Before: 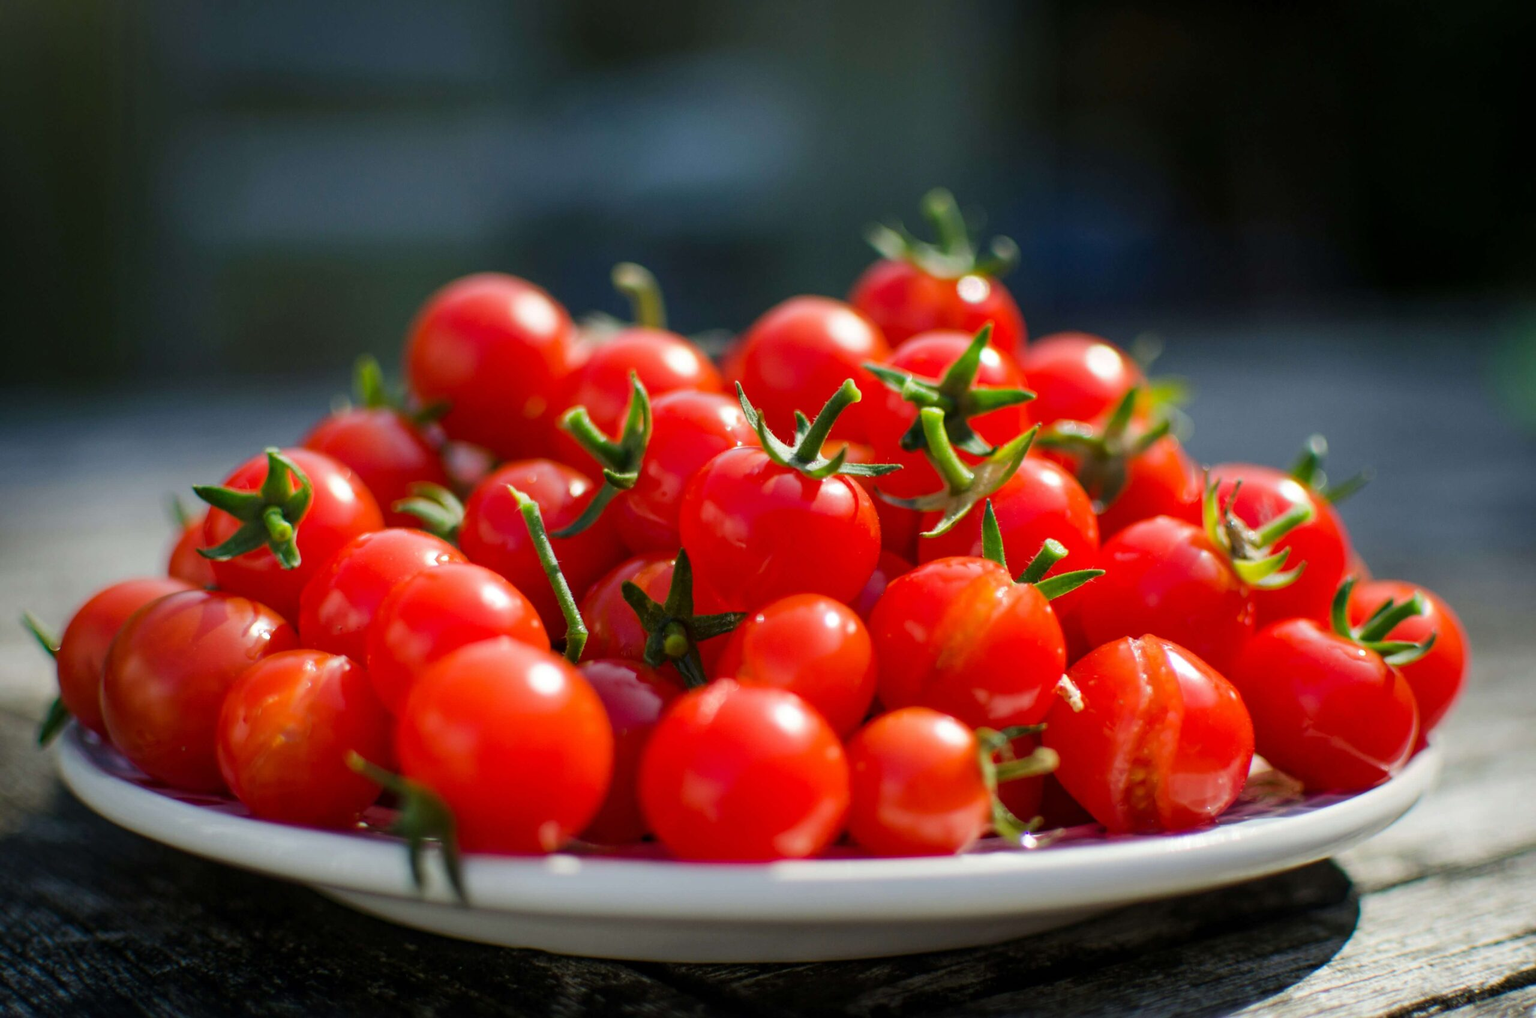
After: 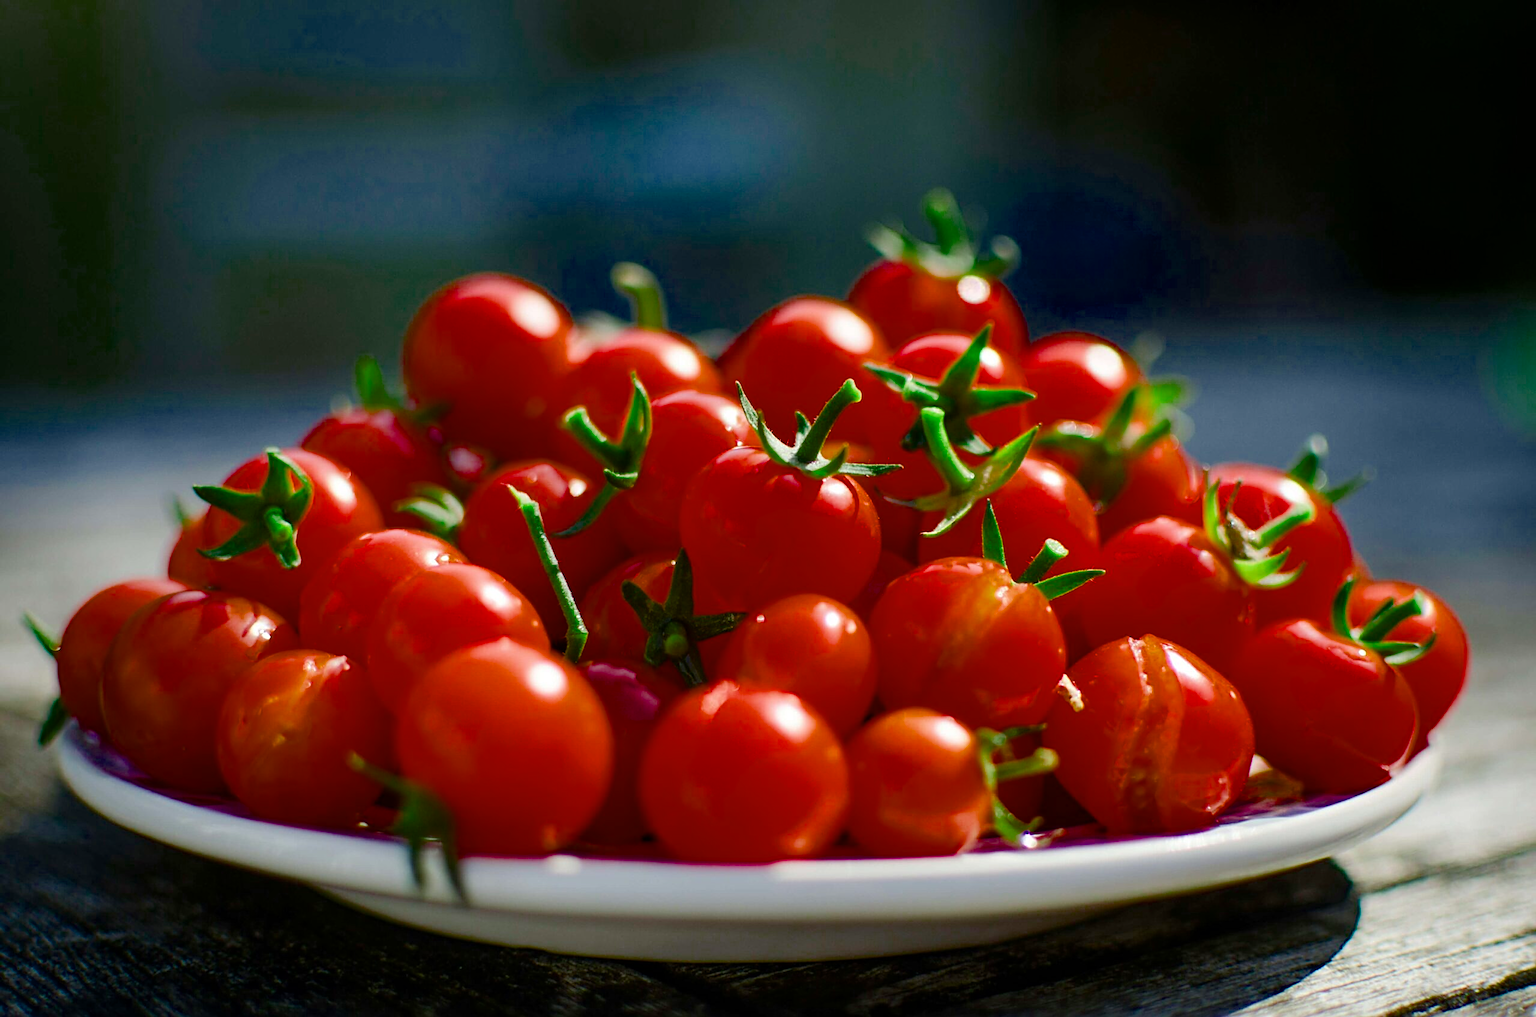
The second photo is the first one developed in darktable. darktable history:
sharpen: on, module defaults
color zones: curves: ch2 [(0, 0.5) (0.143, 0.517) (0.286, 0.571) (0.429, 0.522) (0.571, 0.5) (0.714, 0.5) (0.857, 0.5) (1, 0.5)]
color balance rgb: perceptual saturation grading › global saturation 26.1%, perceptual saturation grading › highlights -28.924%, perceptual saturation grading › mid-tones 15.538%, perceptual saturation grading › shadows 33.073%, saturation formula JzAzBz (2021)
